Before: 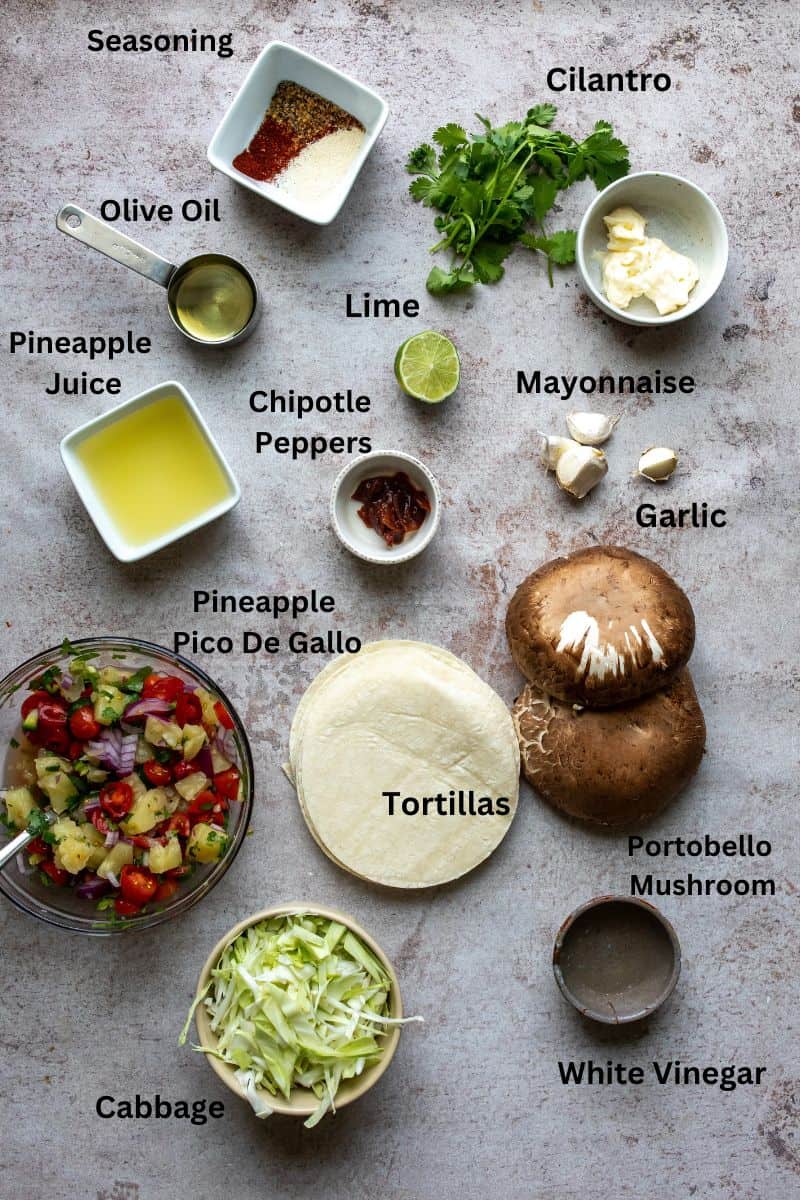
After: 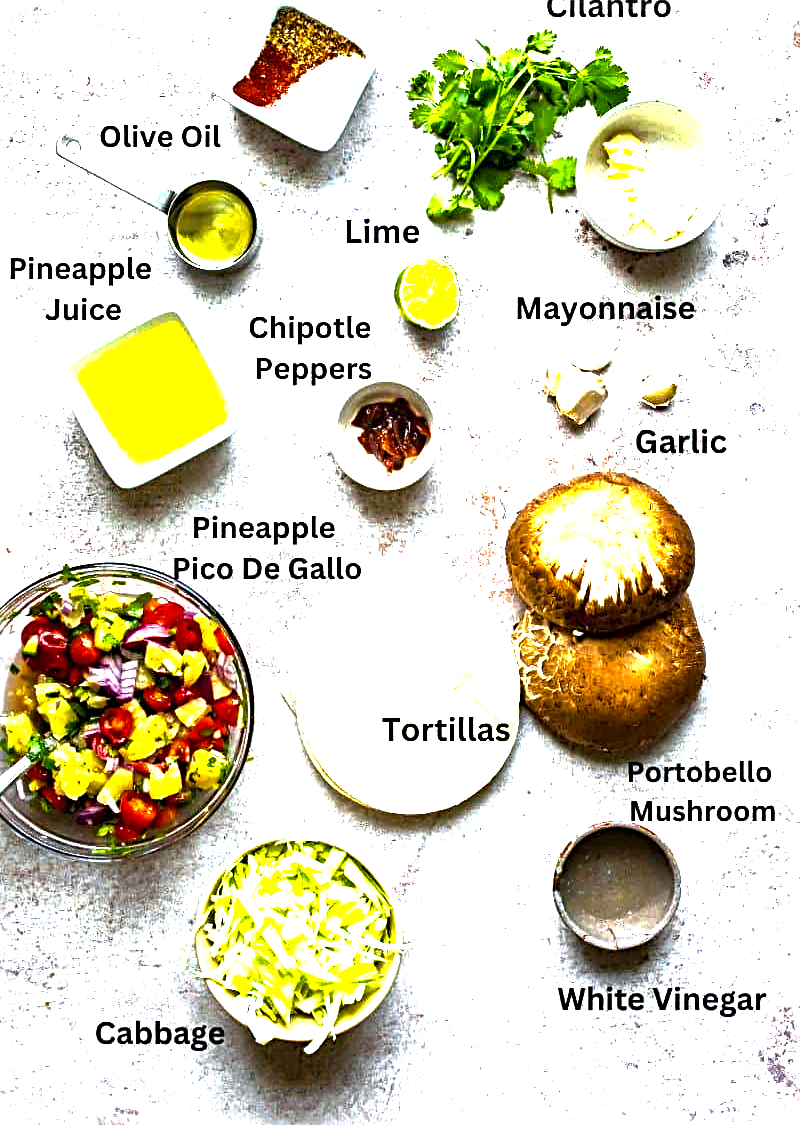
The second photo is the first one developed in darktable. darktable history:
local contrast: mode bilateral grid, contrast 20, coarseness 50, detail 120%, midtone range 0.2
color balance rgb: perceptual saturation grading › global saturation 25%, perceptual brilliance grading › global brilliance 35%, perceptual brilliance grading › highlights 50%, perceptual brilliance grading › mid-tones 60%, perceptual brilliance grading › shadows 35%, global vibrance 20%
crop and rotate: top 6.25%
white balance: red 0.978, blue 0.999
sharpen: radius 4
